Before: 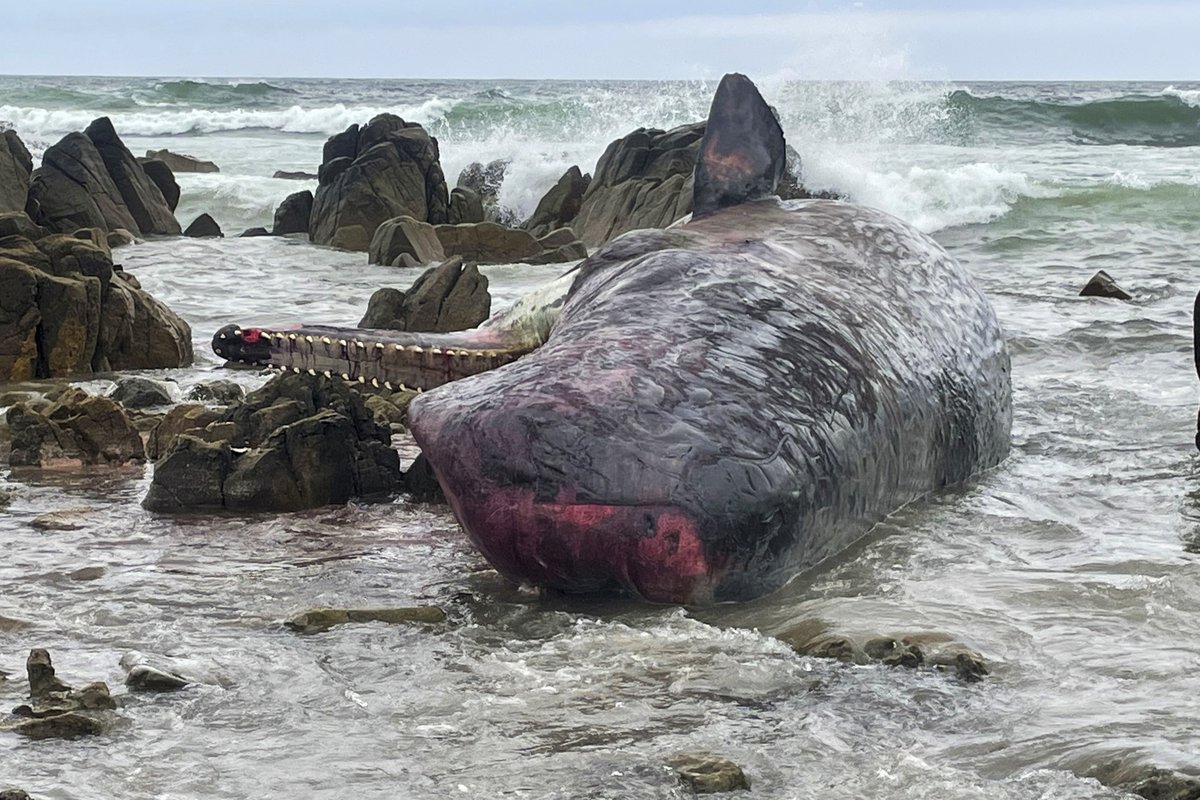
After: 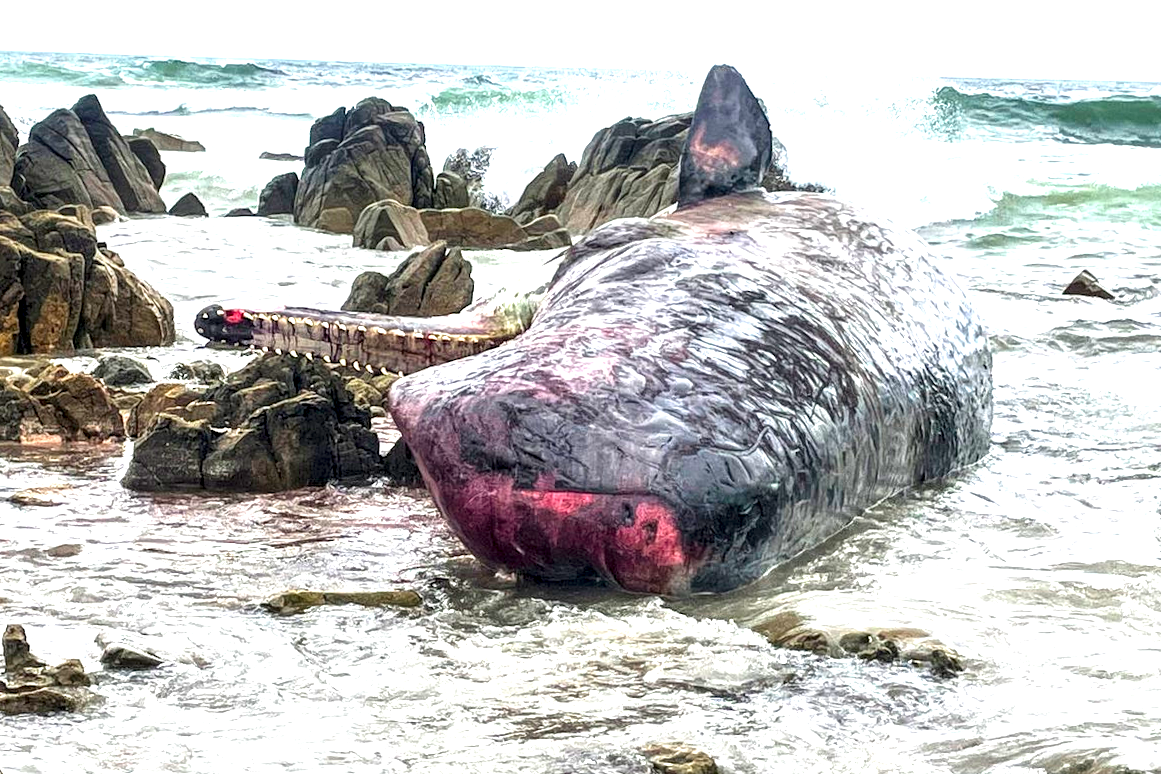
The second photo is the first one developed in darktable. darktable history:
exposure: exposure 1.27 EV, compensate exposure bias true, compensate highlight preservation false
crop and rotate: angle -1.27°
contrast brightness saturation: saturation 0.181
local contrast: highlights 60%, shadows 63%, detail 160%
